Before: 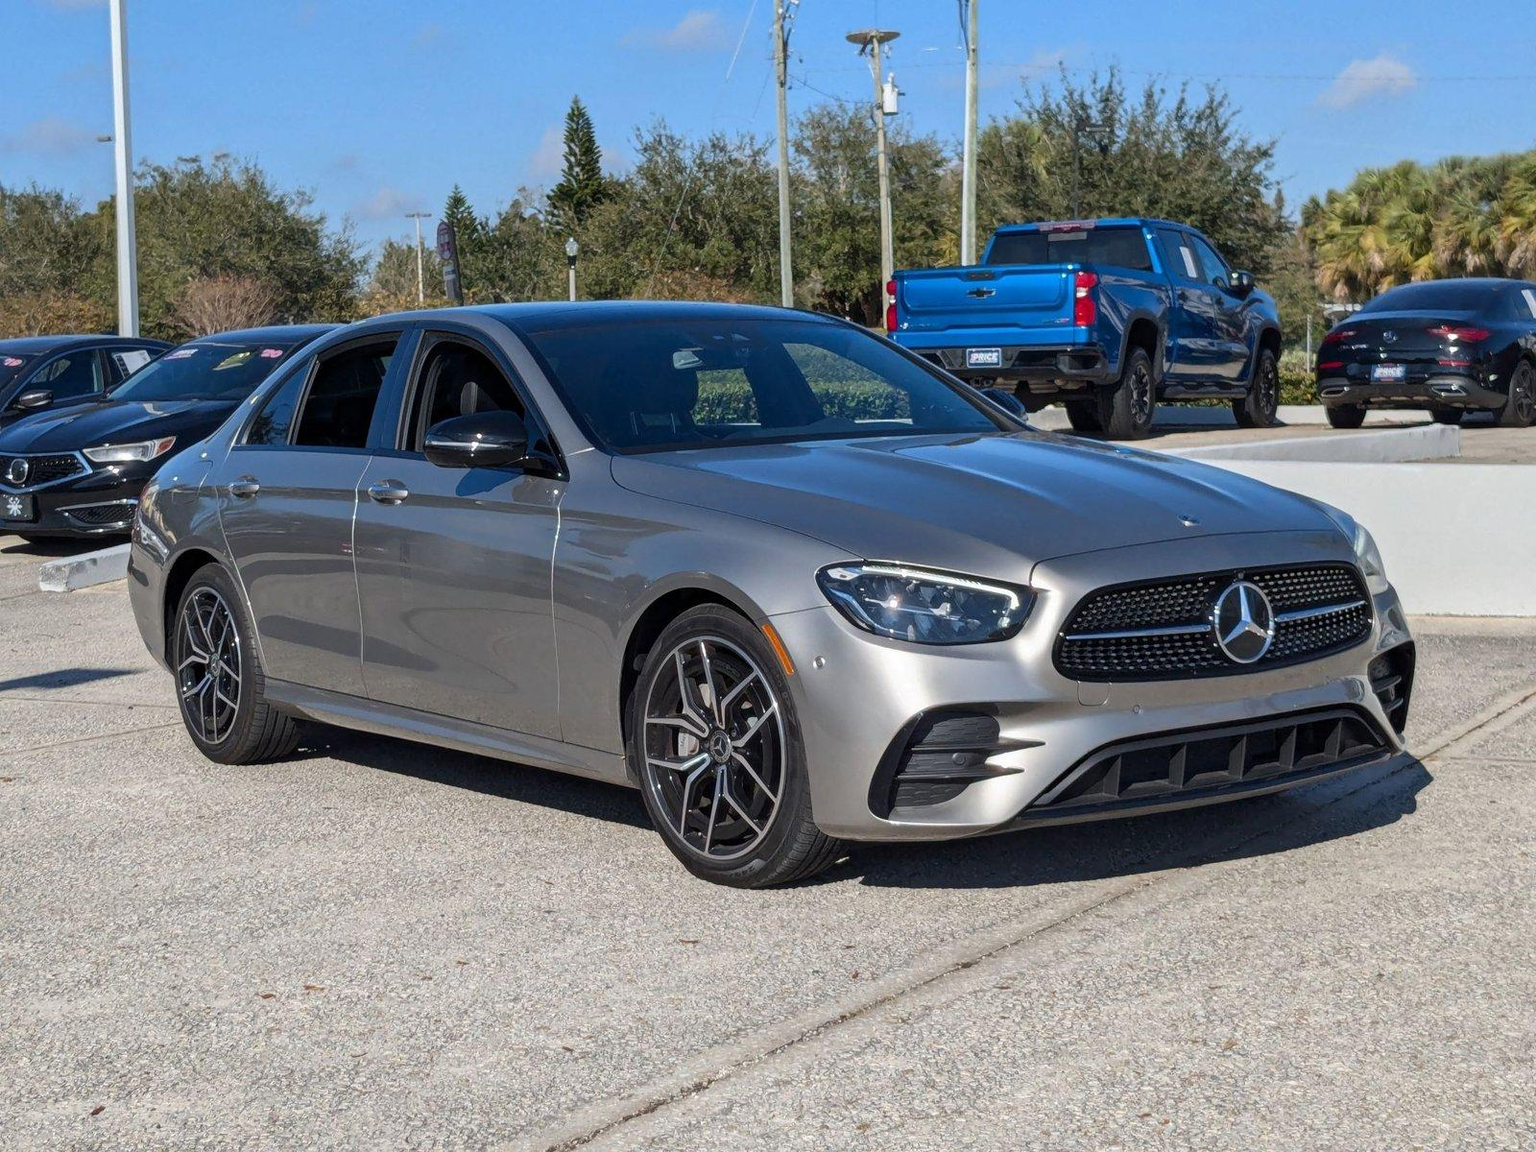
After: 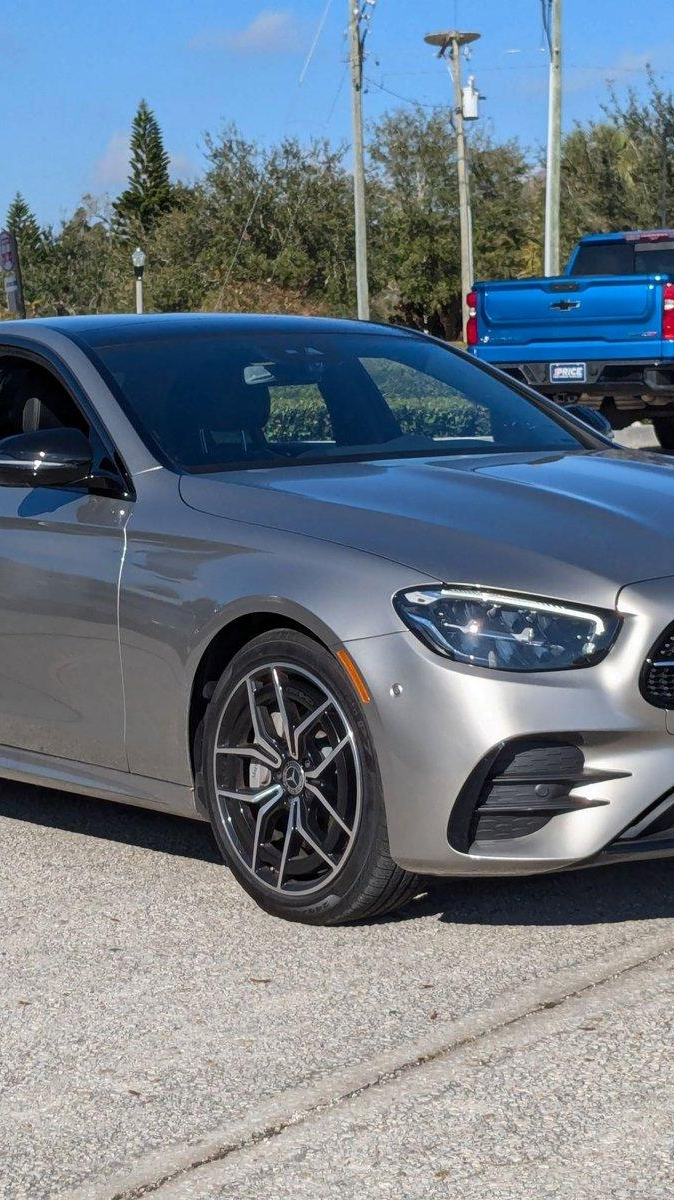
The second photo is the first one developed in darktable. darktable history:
crop: left 28.583%, right 29.231%
haze removal: strength 0.02, distance 0.25, compatibility mode true, adaptive false
